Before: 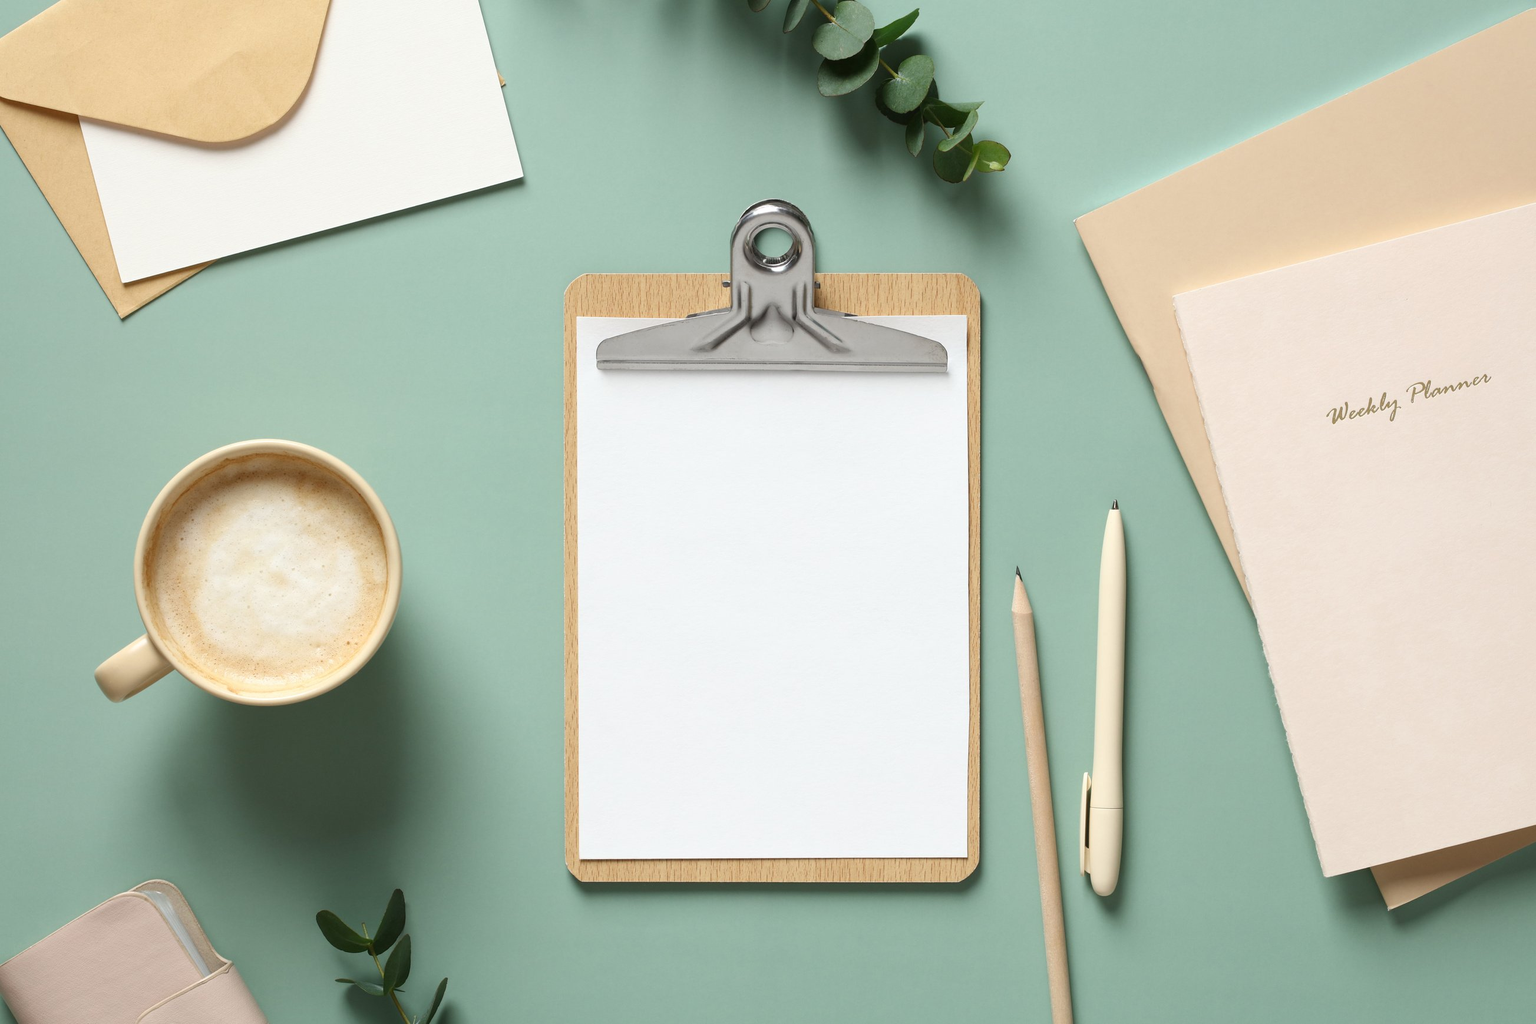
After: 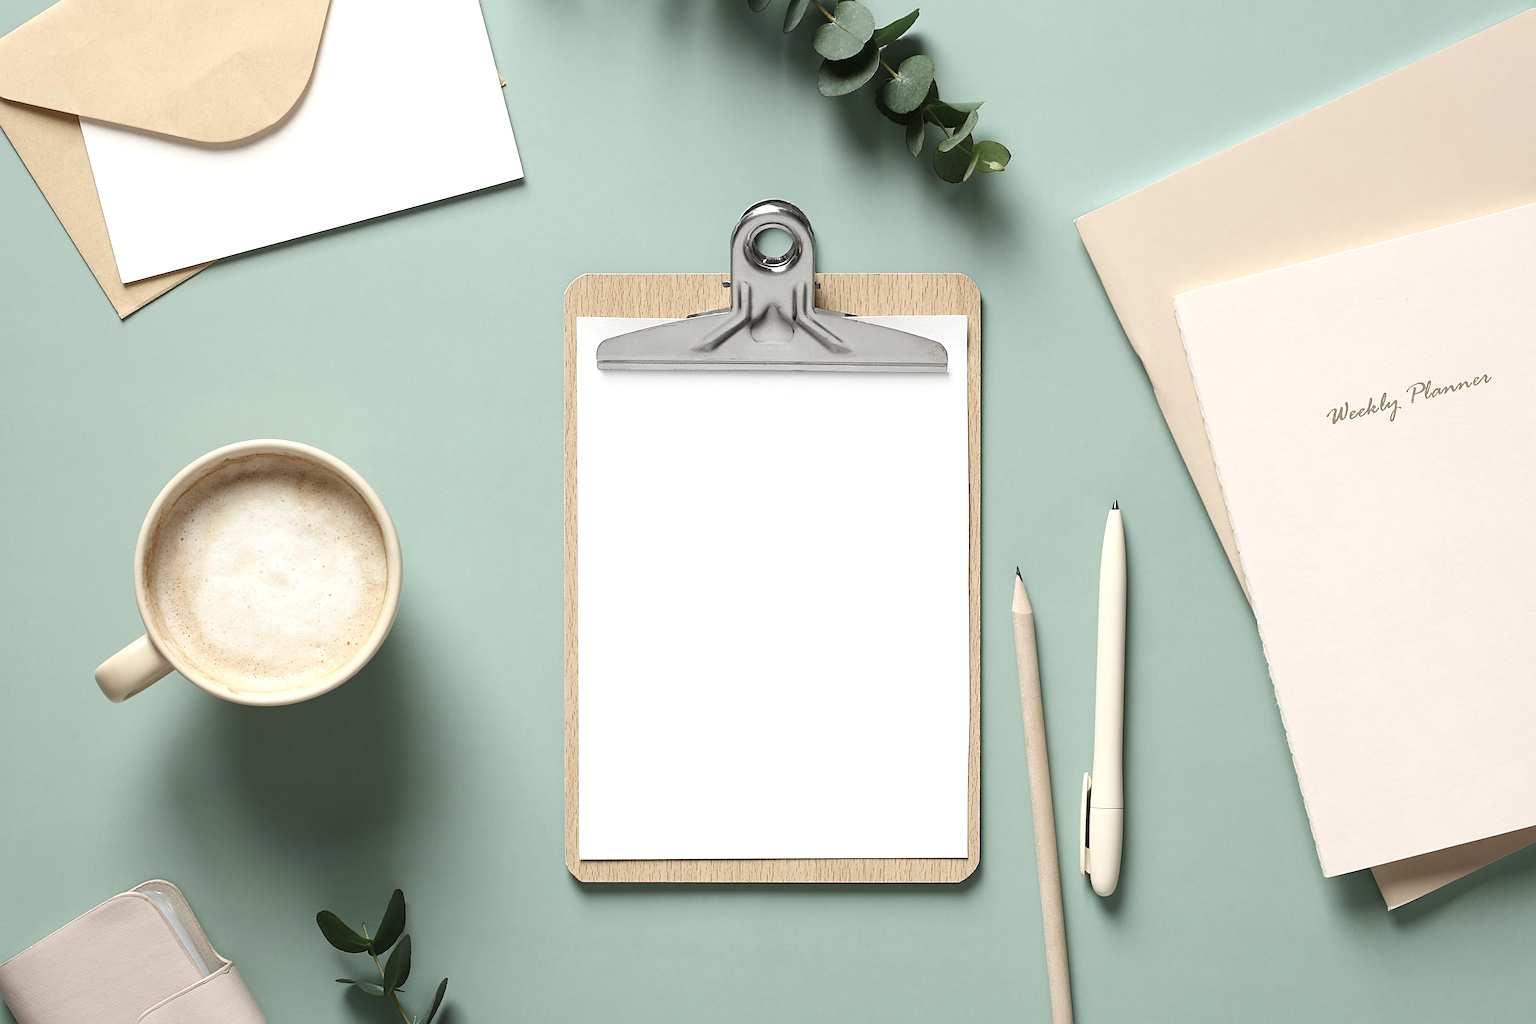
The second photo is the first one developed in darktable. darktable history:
sharpen: on, module defaults
contrast brightness saturation: contrast 0.1, saturation -0.36
levels: levels [0, 0.476, 0.951]
